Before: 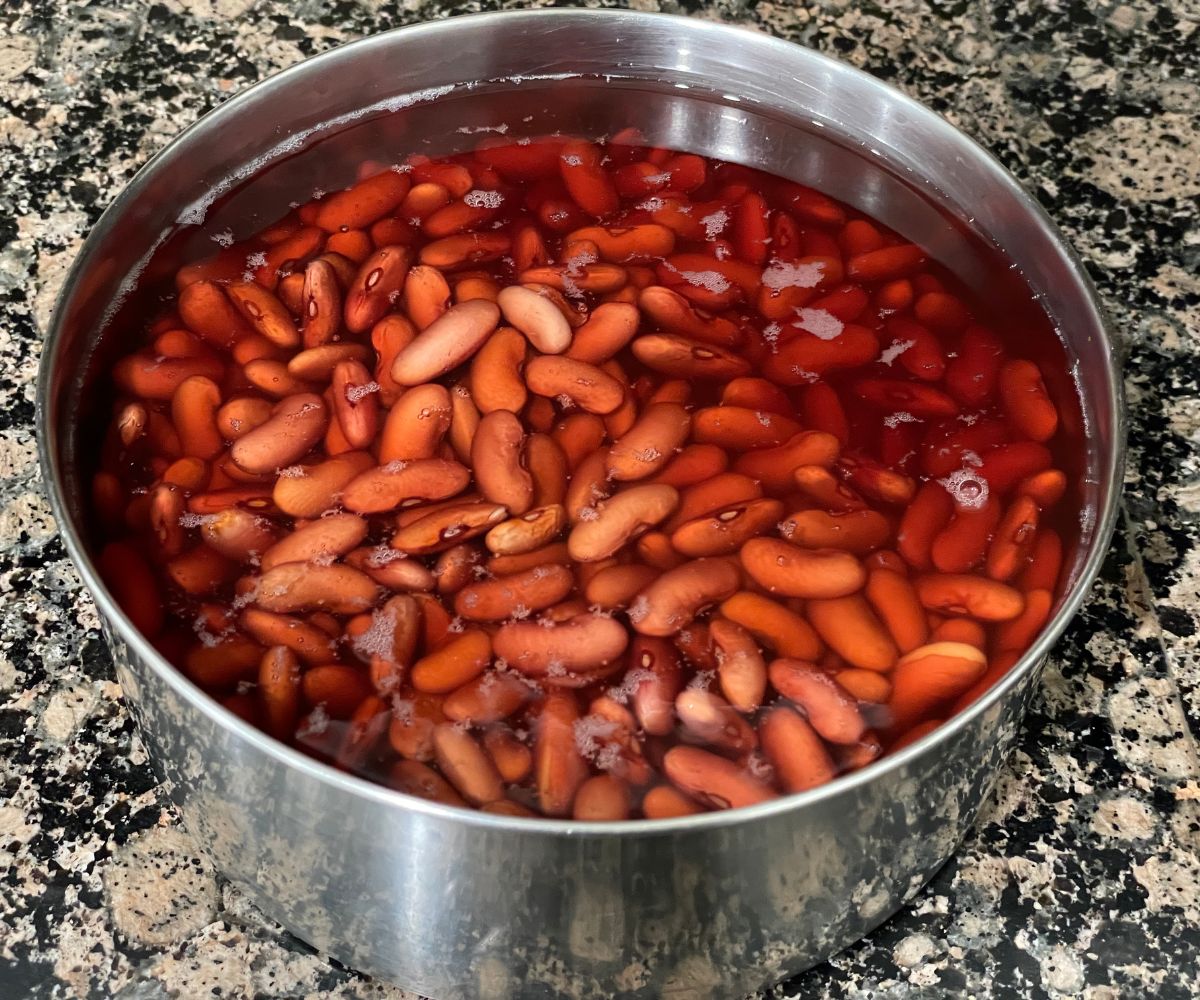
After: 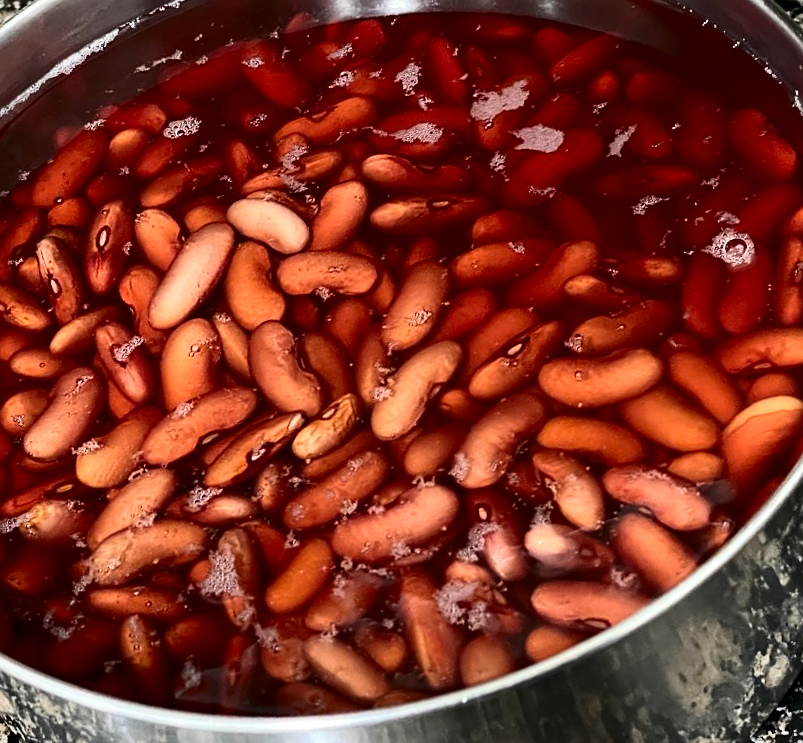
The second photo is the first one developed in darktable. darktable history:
sharpen: on, module defaults
crop and rotate: angle 18.56°, left 7%, right 3.906%, bottom 1.145%
contrast brightness saturation: contrast 0.296
